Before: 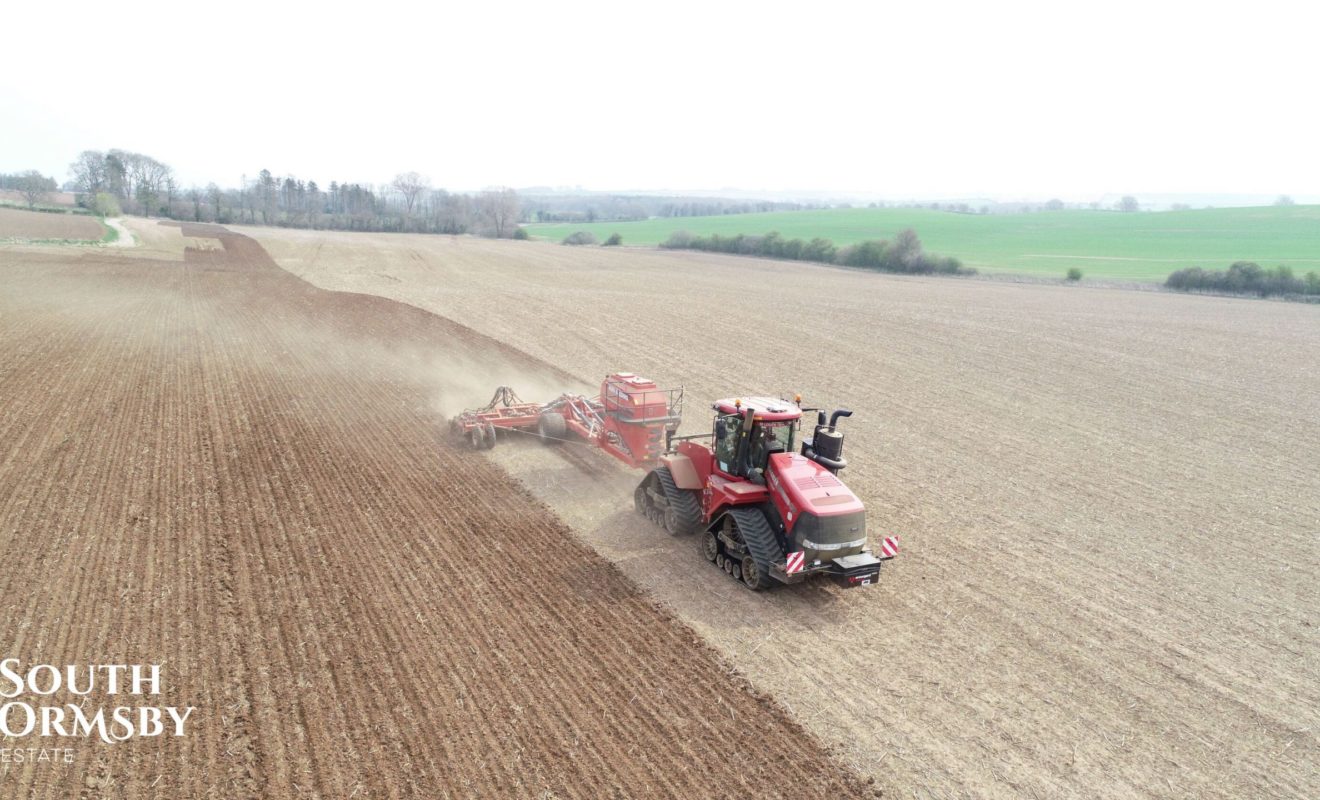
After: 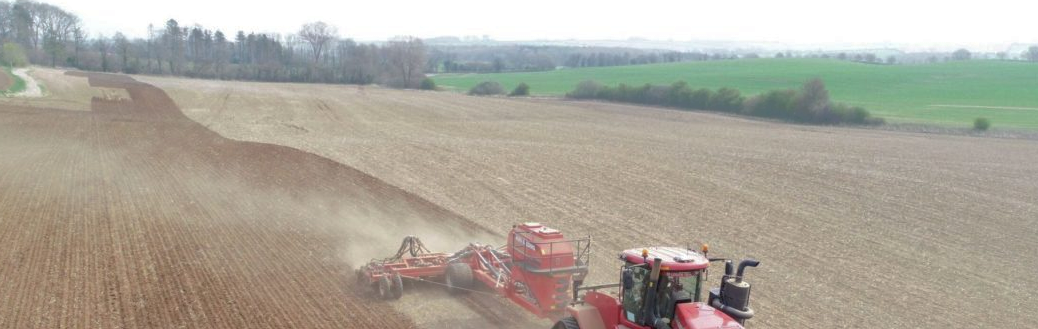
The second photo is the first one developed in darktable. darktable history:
shadows and highlights: shadows 39.38, highlights -60.1
crop: left 7.056%, top 18.78%, right 14.301%, bottom 40.088%
